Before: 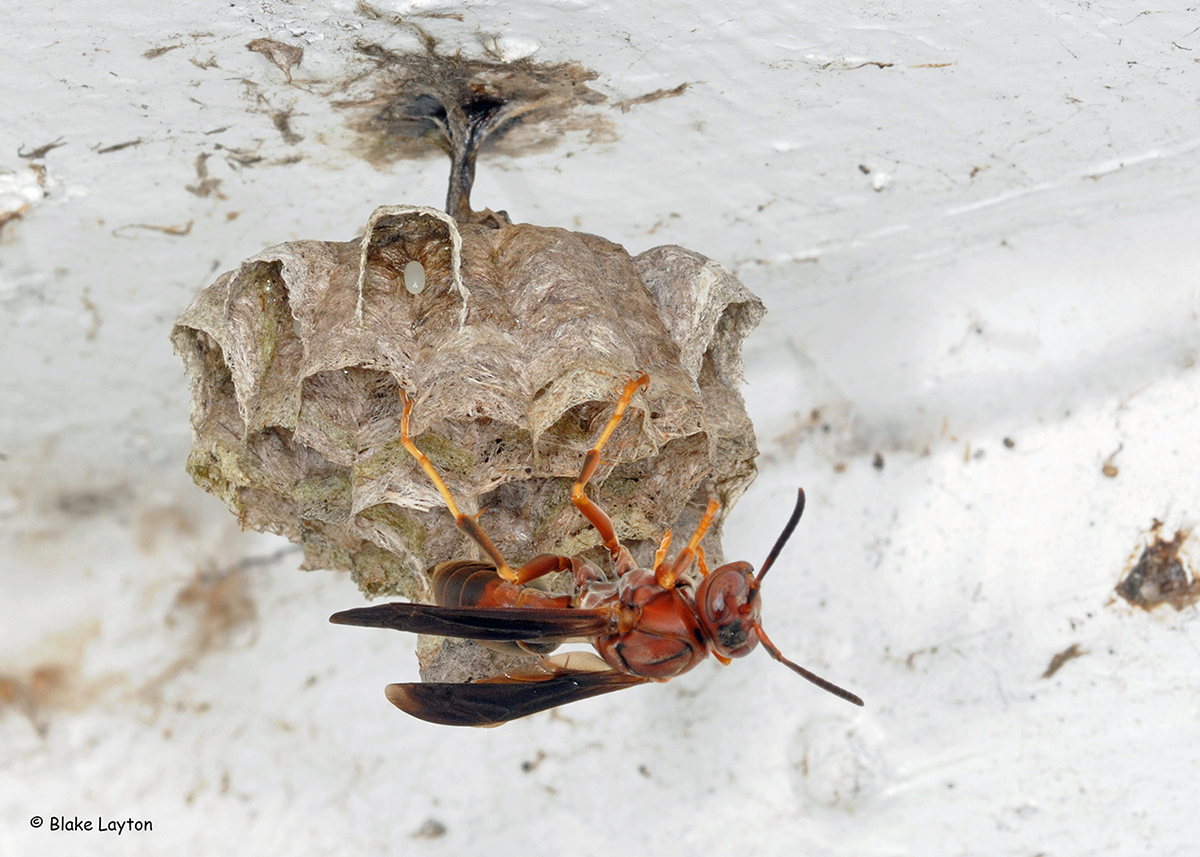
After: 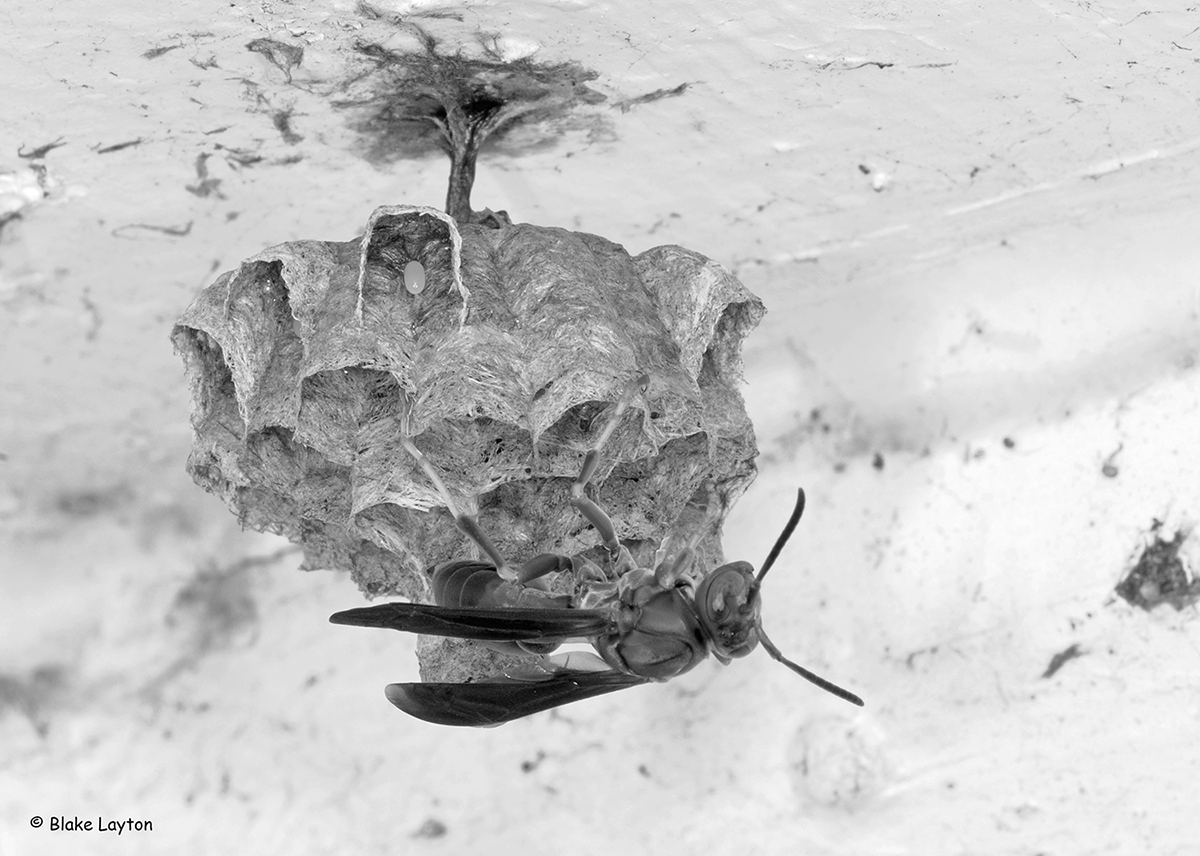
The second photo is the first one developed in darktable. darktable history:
contrast brightness saturation: saturation -1
crop: bottom 0.071%
